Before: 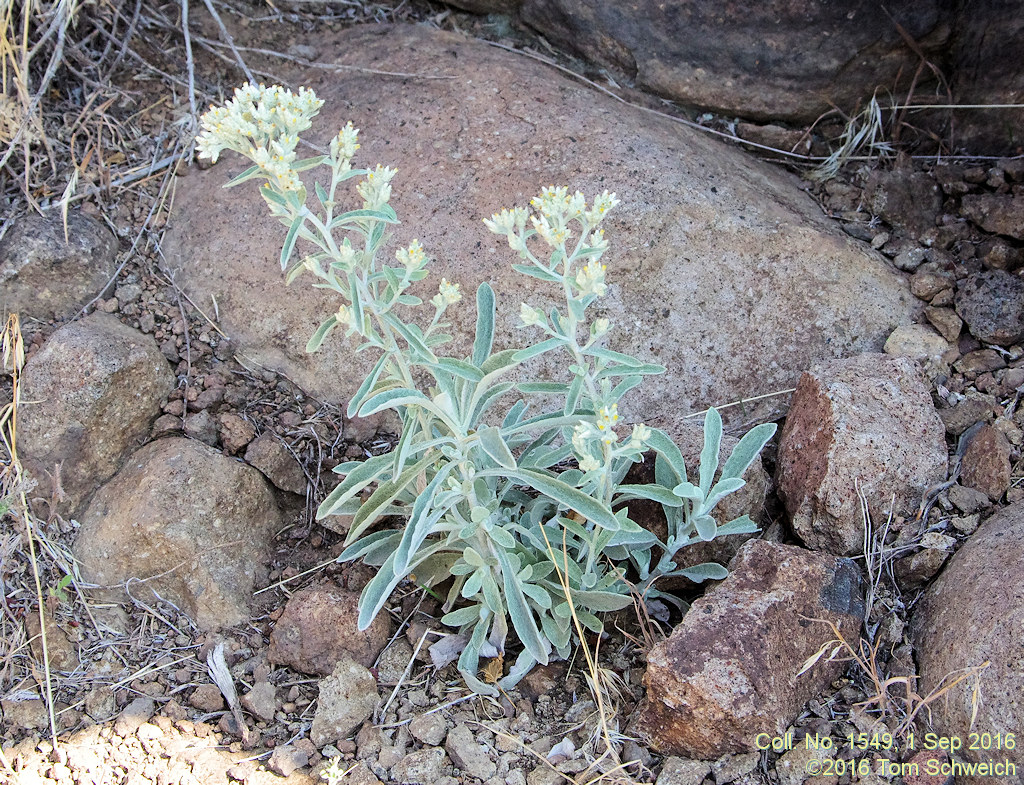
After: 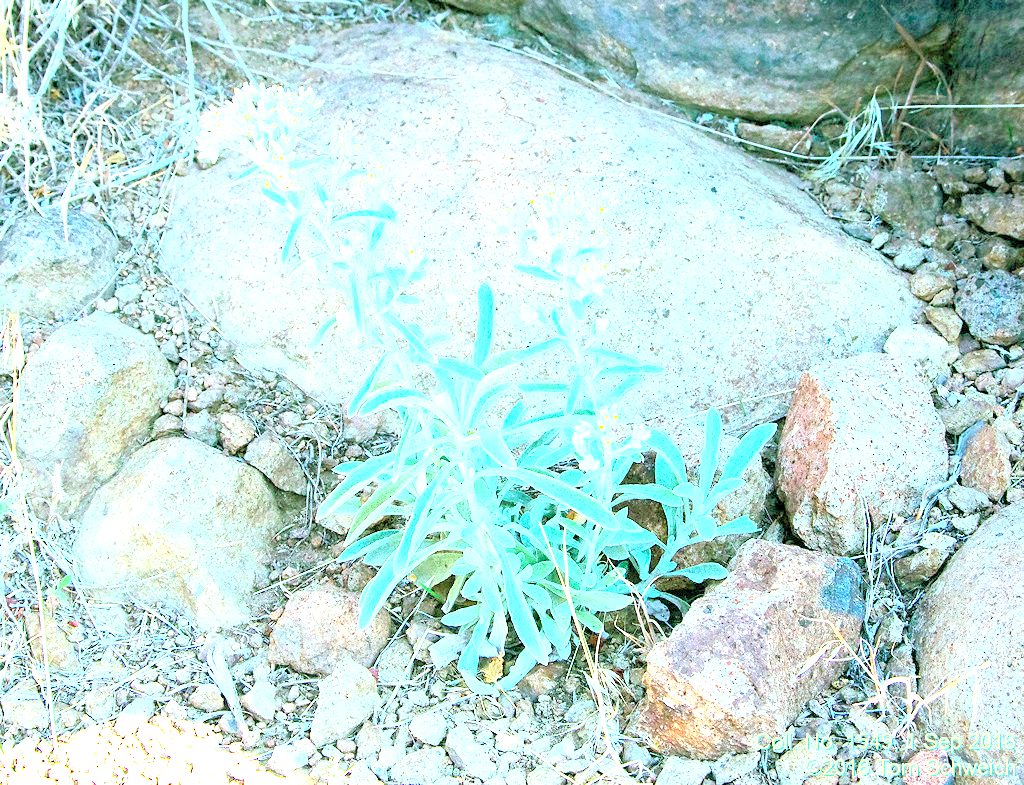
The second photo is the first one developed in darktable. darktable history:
color balance rgb: shadows lift › chroma 11.71%, shadows lift › hue 133.46°, highlights gain › chroma 4%, highlights gain › hue 200.2°, perceptual saturation grading › global saturation 18.05%
exposure: black level correction 0, exposure 1.2 EV, compensate highlight preservation false
levels: levels [0.008, 0.318, 0.836]
